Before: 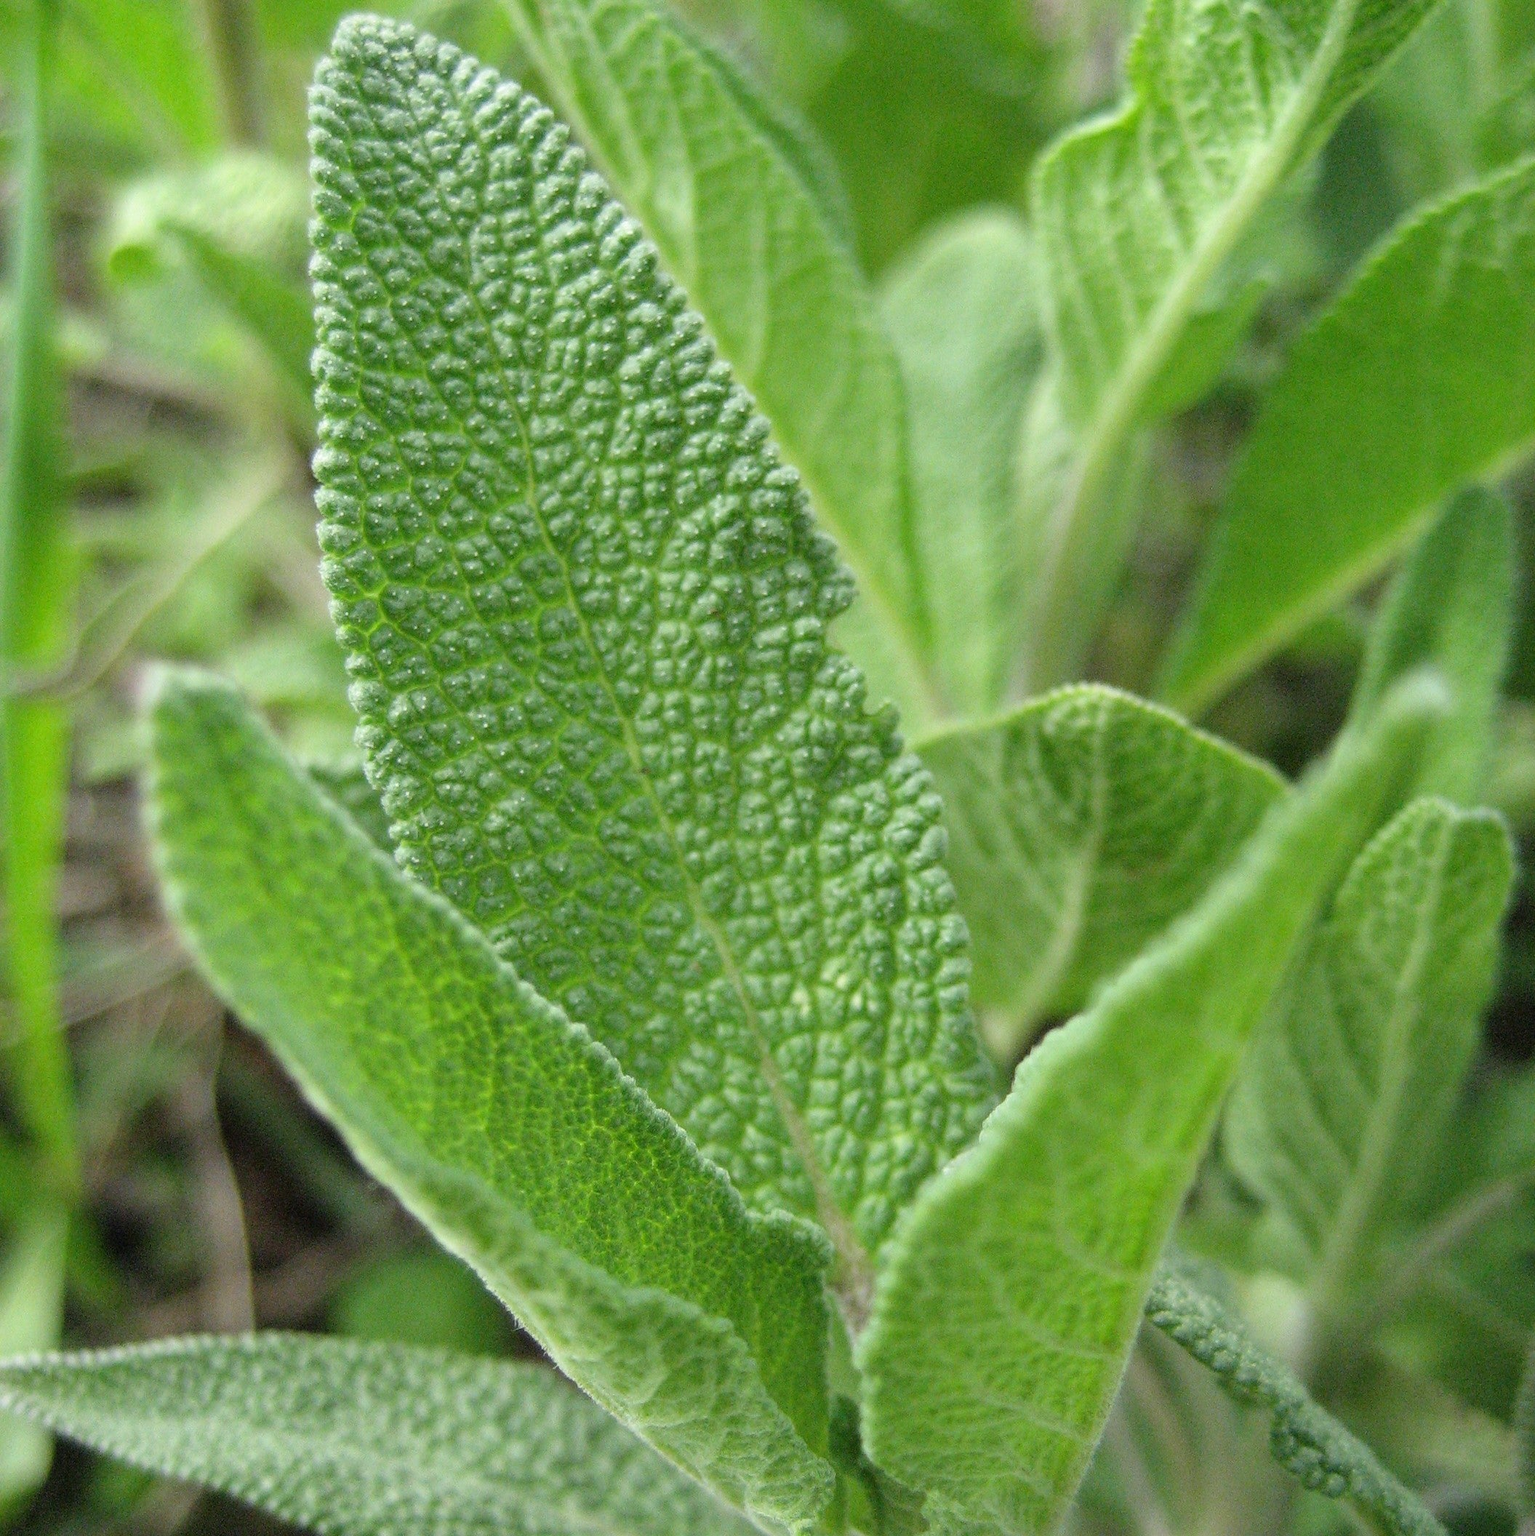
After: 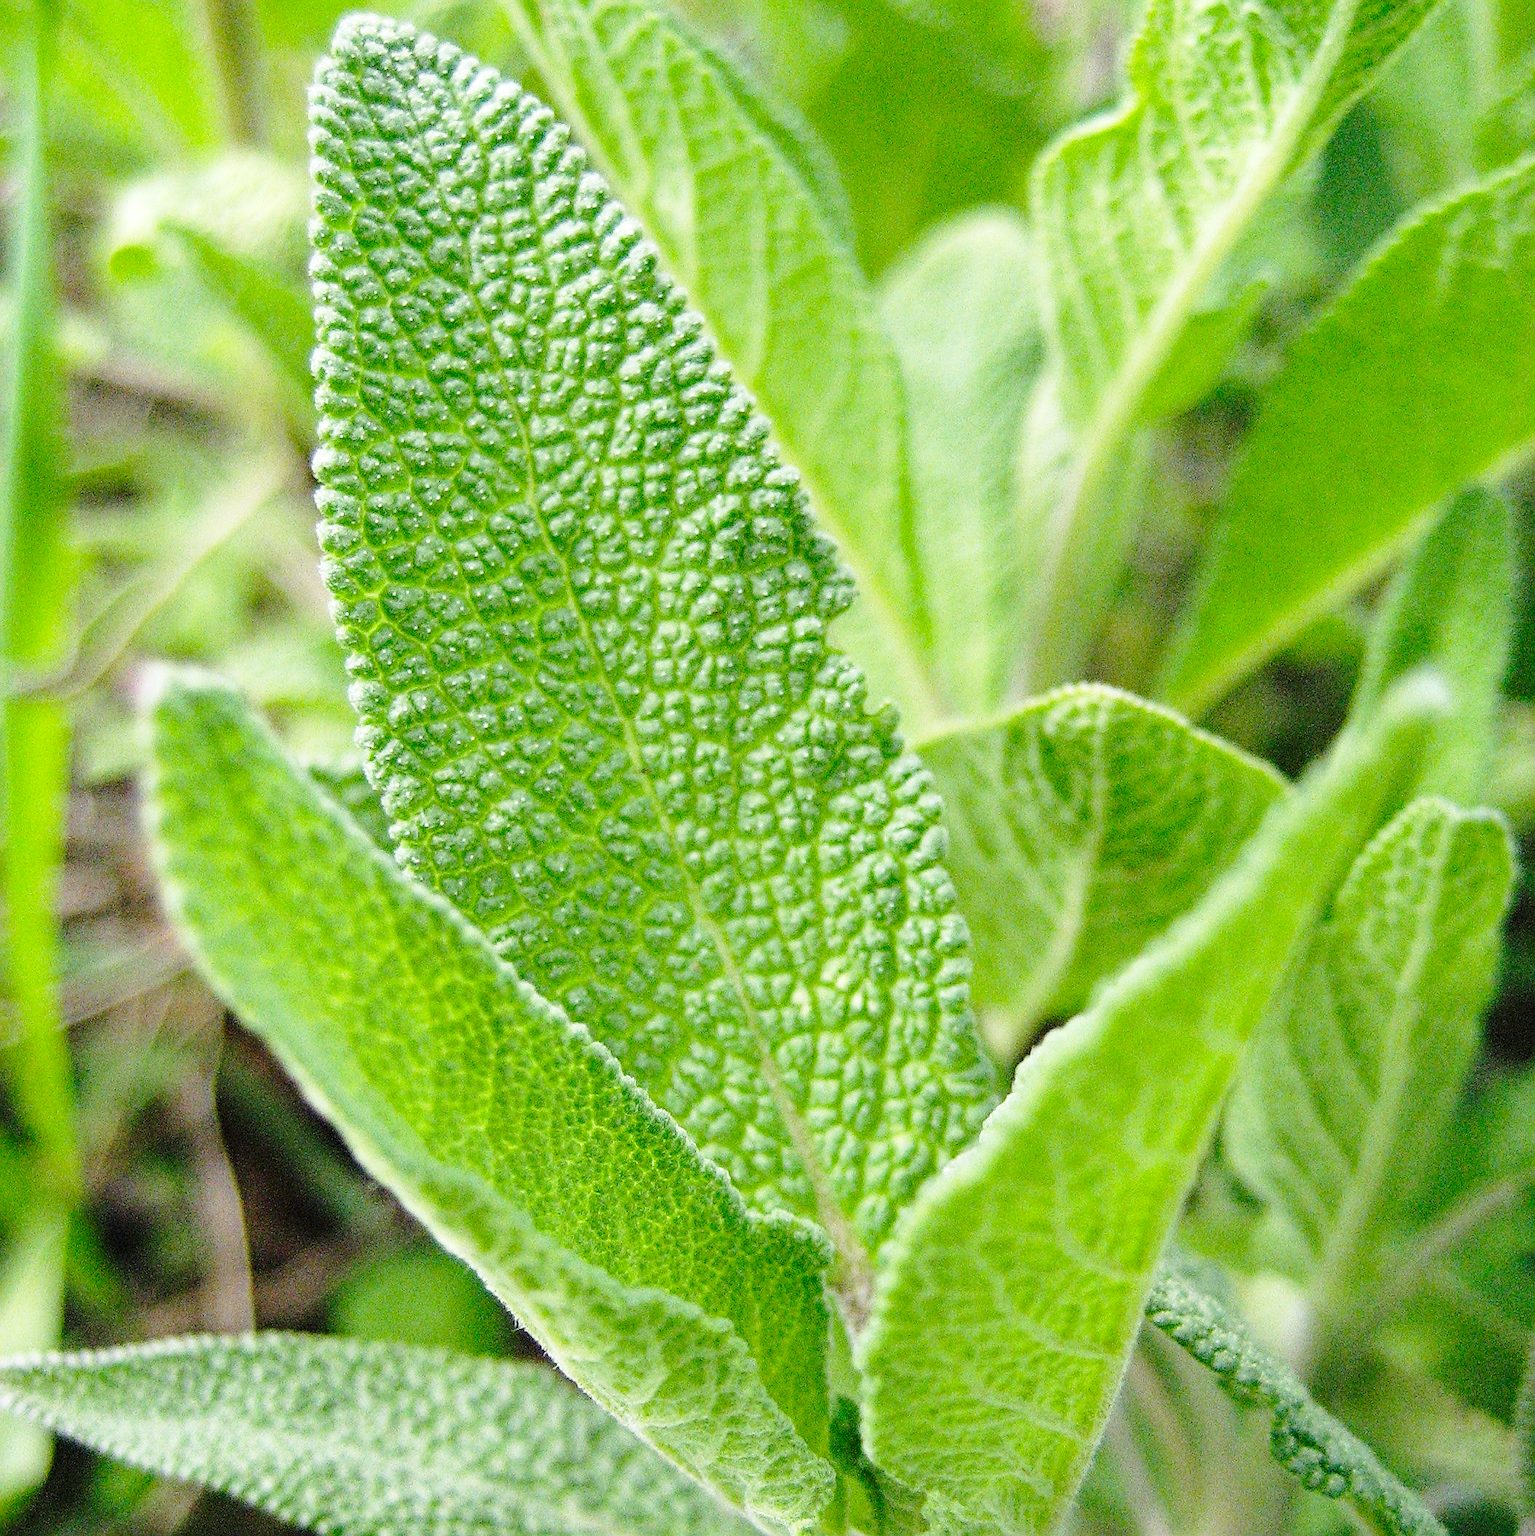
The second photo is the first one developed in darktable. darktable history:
haze removal: strength 0.29, distance 0.25, compatibility mode true, adaptive false
base curve: curves: ch0 [(0, 0) (0.028, 0.03) (0.121, 0.232) (0.46, 0.748) (0.859, 0.968) (1, 1)], preserve colors none
sharpen: on, module defaults
